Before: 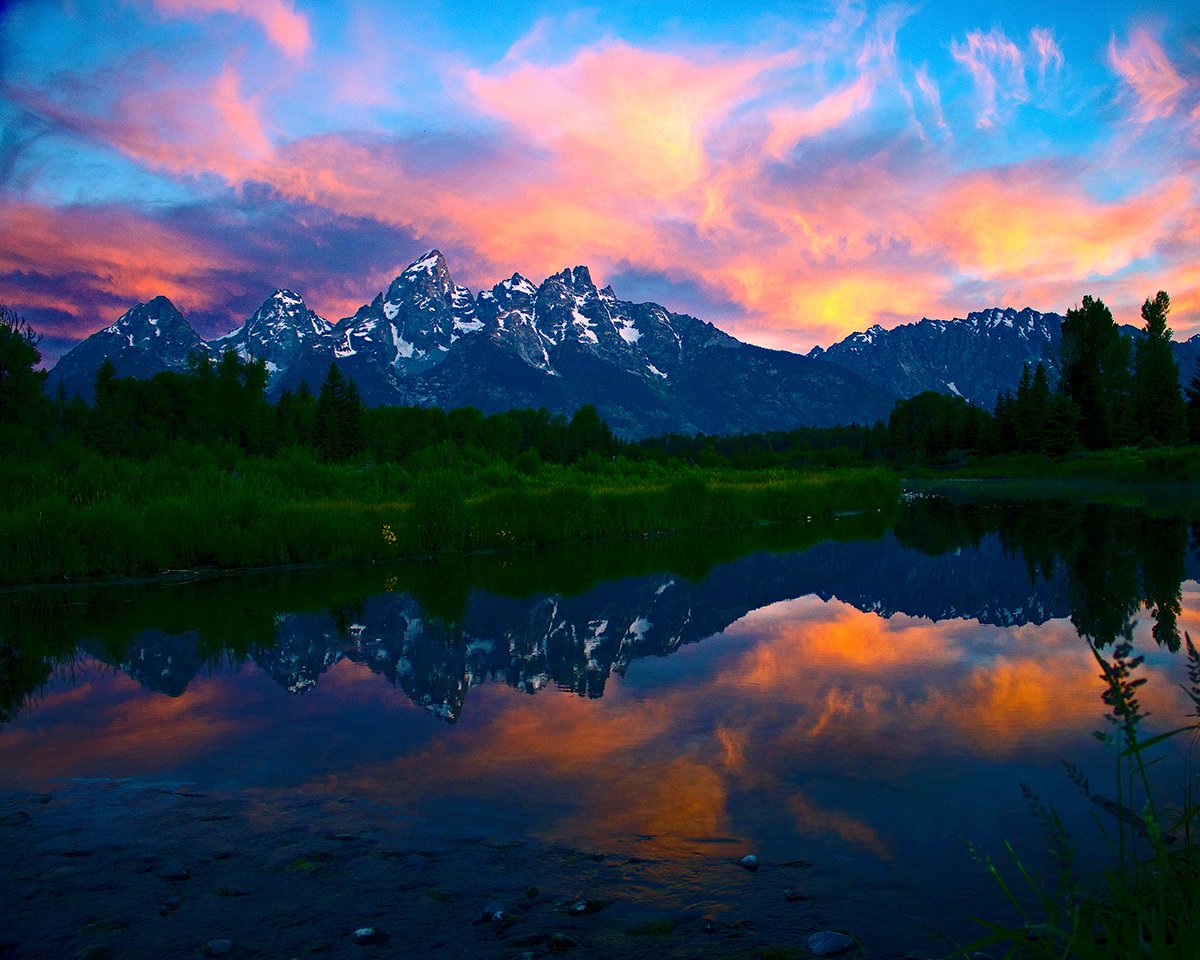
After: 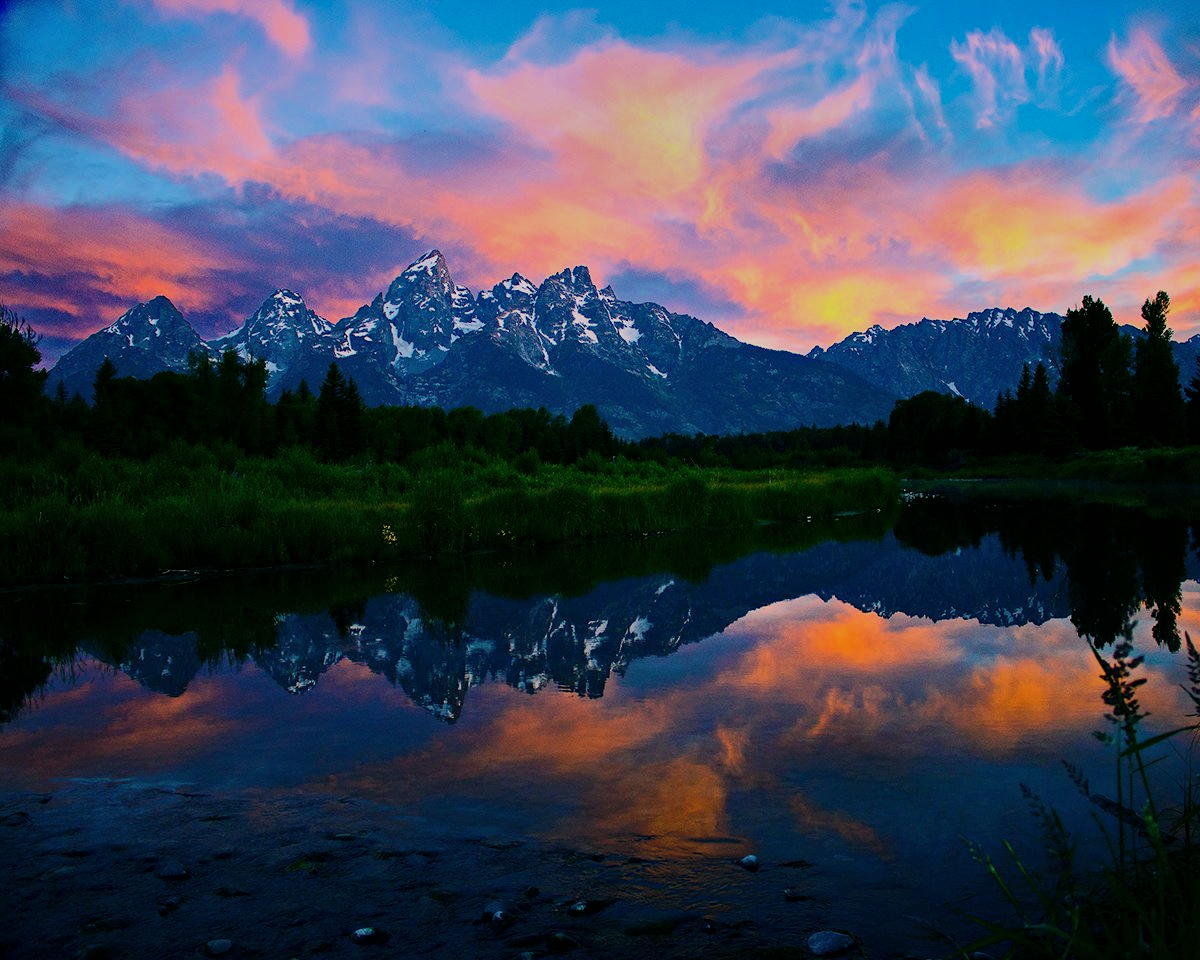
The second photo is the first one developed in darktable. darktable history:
filmic rgb: black relative exposure -7.65 EV, white relative exposure 4.56 EV, hardness 3.61, color science v6 (2022)
shadows and highlights: shadows 20.91, highlights -82.73, soften with gaussian
